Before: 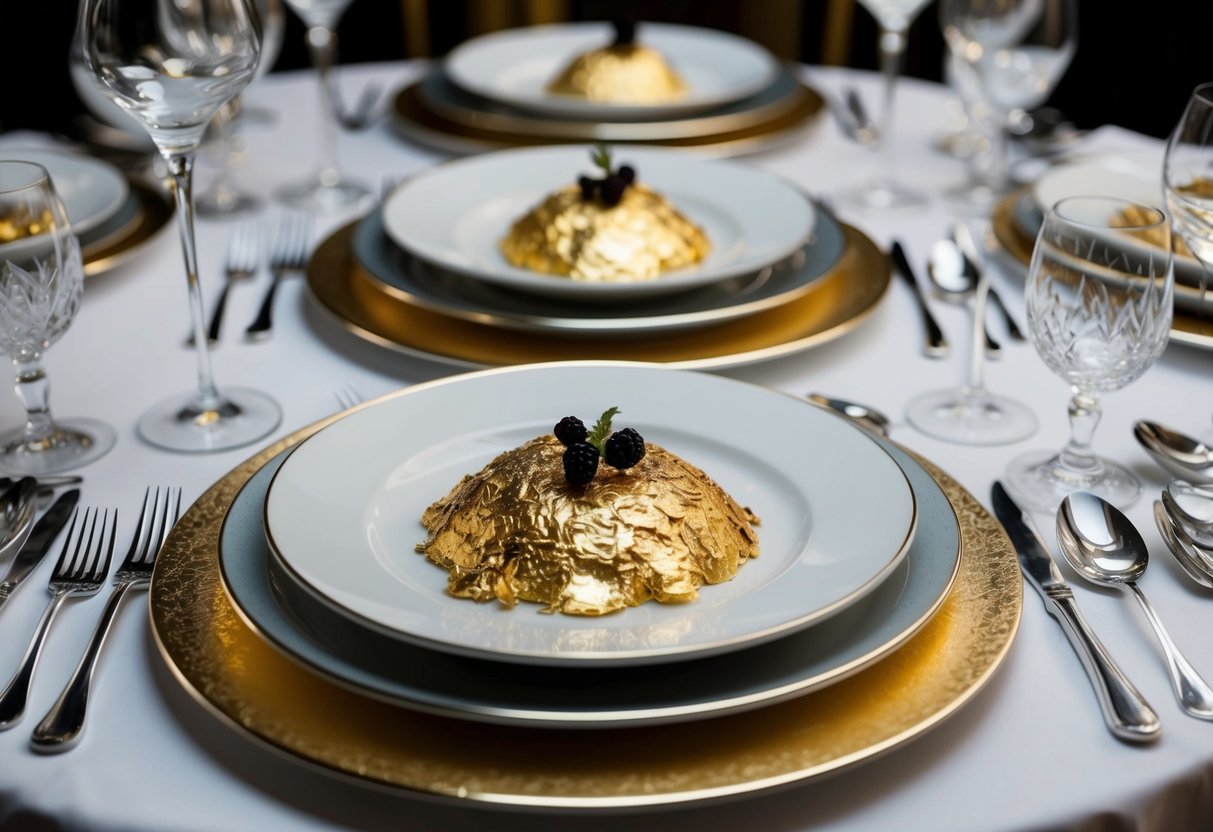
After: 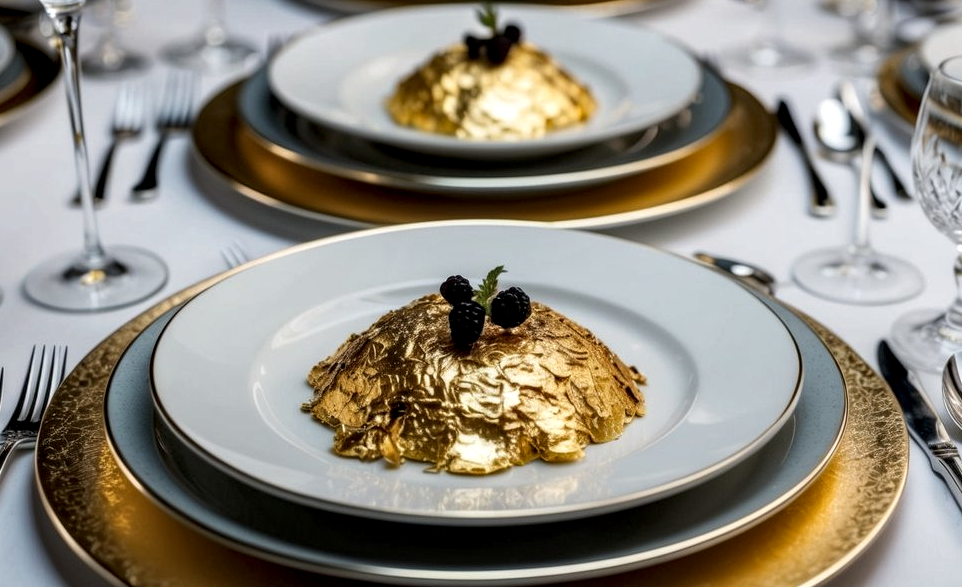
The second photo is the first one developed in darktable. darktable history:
crop: left 9.468%, top 17.063%, right 11.17%, bottom 12.34%
local contrast: detail 150%
